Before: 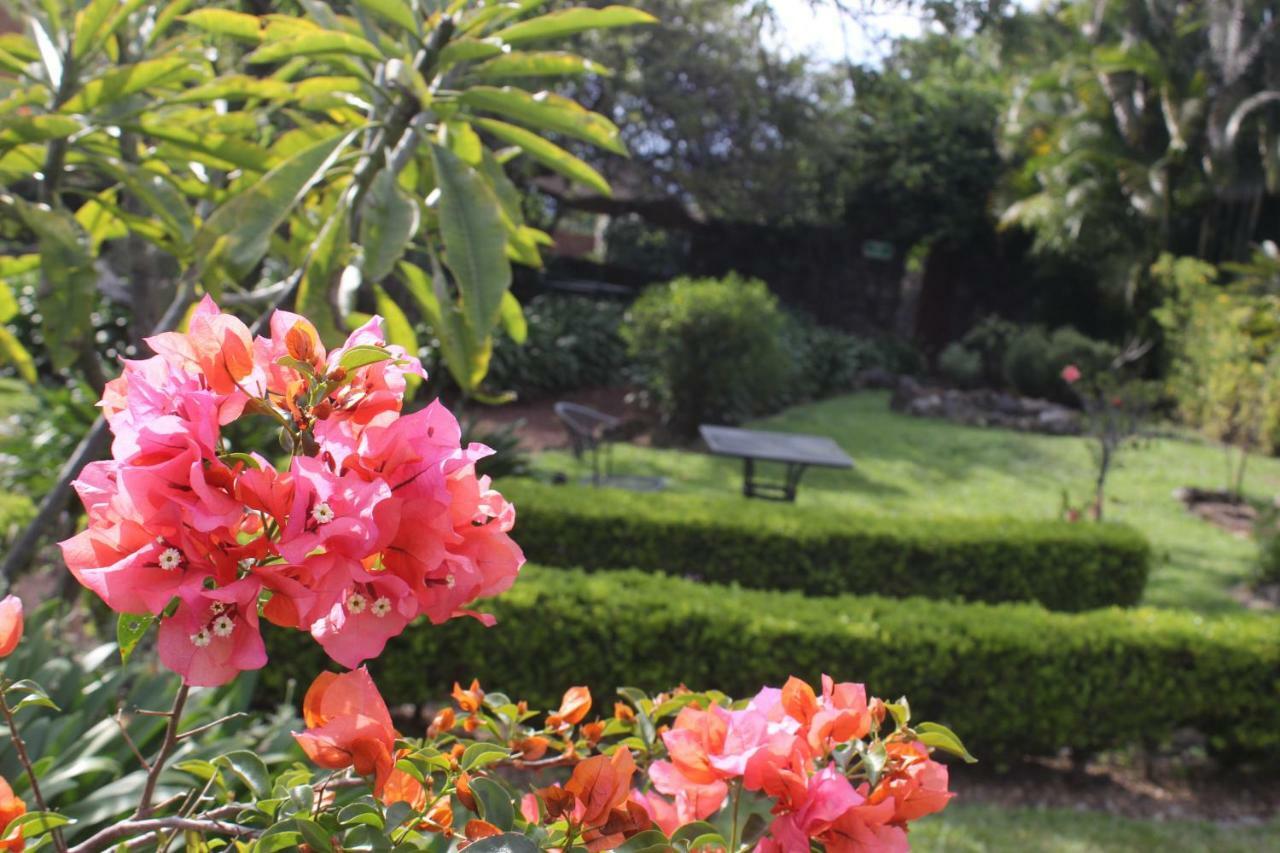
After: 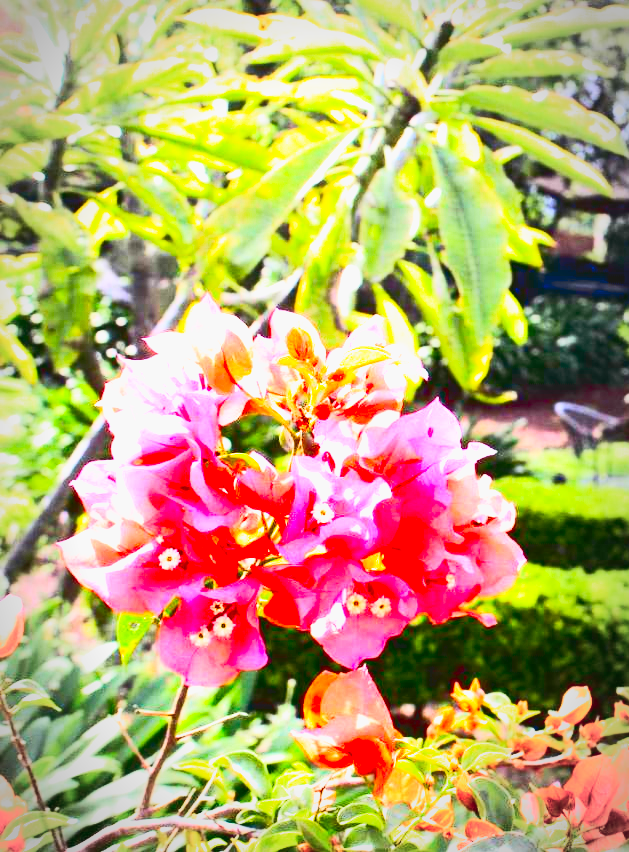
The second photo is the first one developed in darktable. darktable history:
color balance rgb: perceptual saturation grading › global saturation 10%, global vibrance 20%
filmic rgb: black relative exposure -5.5 EV, white relative exposure 2.5 EV, threshold 3 EV, target black luminance 0%, hardness 4.51, latitude 67.35%, contrast 1.453, shadows ↔ highlights balance -3.52%, preserve chrominance no, color science v4 (2020), contrast in shadows soft, enable highlight reconstruction true
crop and rotate: left 0%, top 0%, right 50.845%
exposure: black level correction 0.001, exposure 0.955 EV, compensate exposure bias true, compensate highlight preservation false
vignetting: automatic ratio true
tone curve: curves: ch0 [(0, 0.098) (0.262, 0.324) (0.421, 0.59) (0.54, 0.803) (0.725, 0.922) (0.99, 0.974)], color space Lab, linked channels, preserve colors none
